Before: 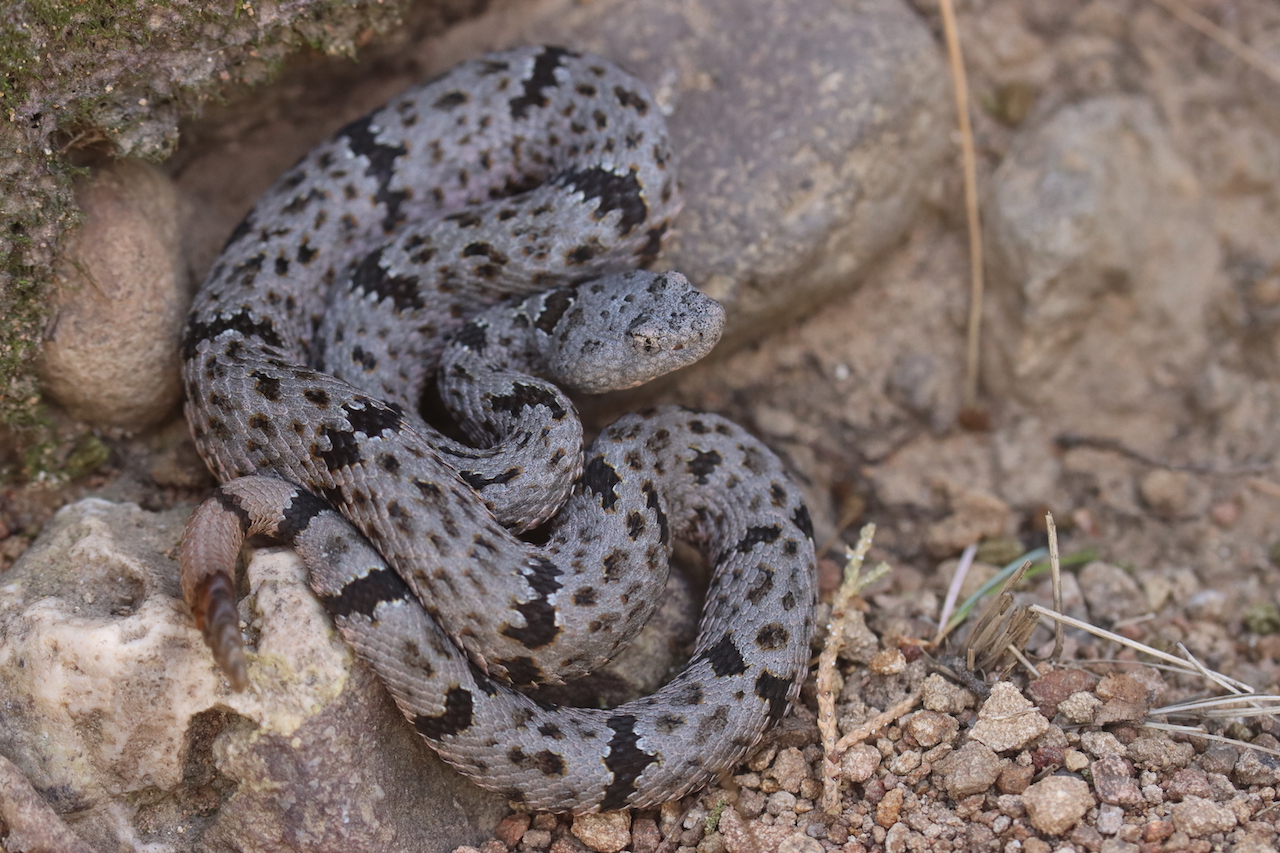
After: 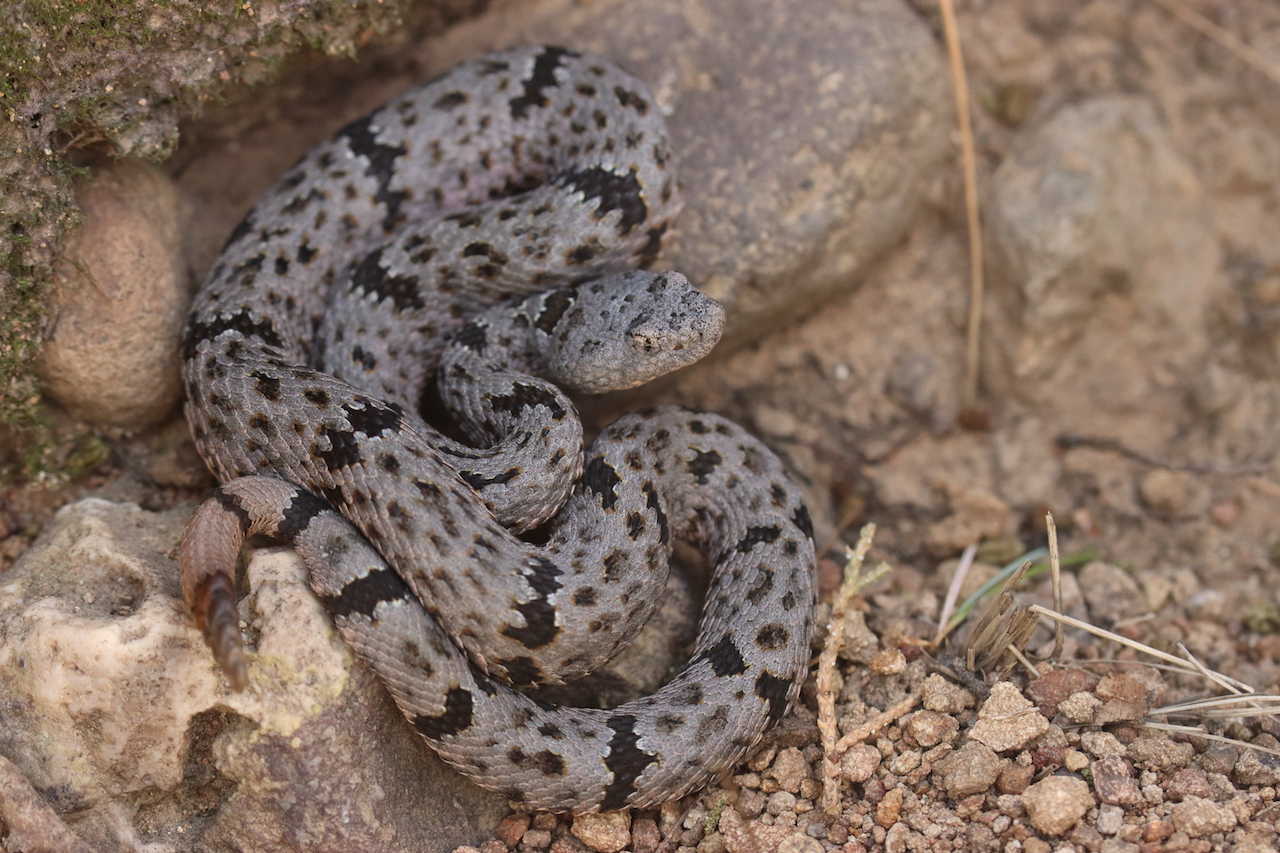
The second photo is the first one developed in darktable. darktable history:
white balance: red 1.045, blue 0.932
exposure: compensate highlight preservation false
